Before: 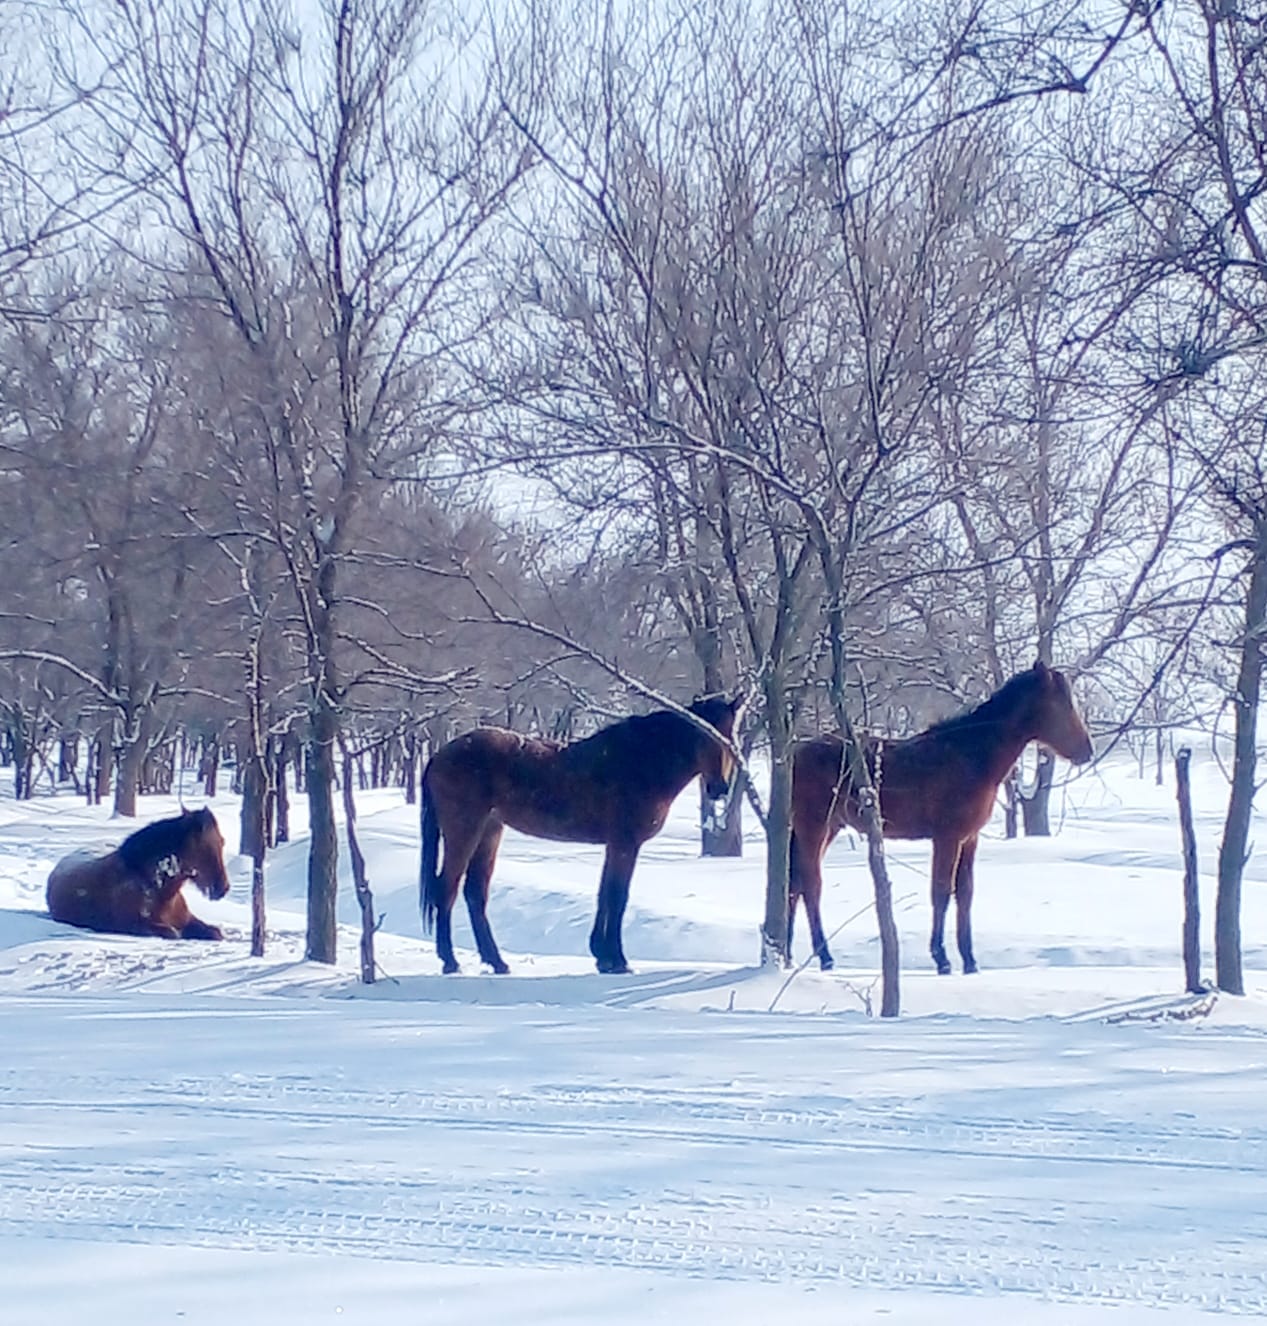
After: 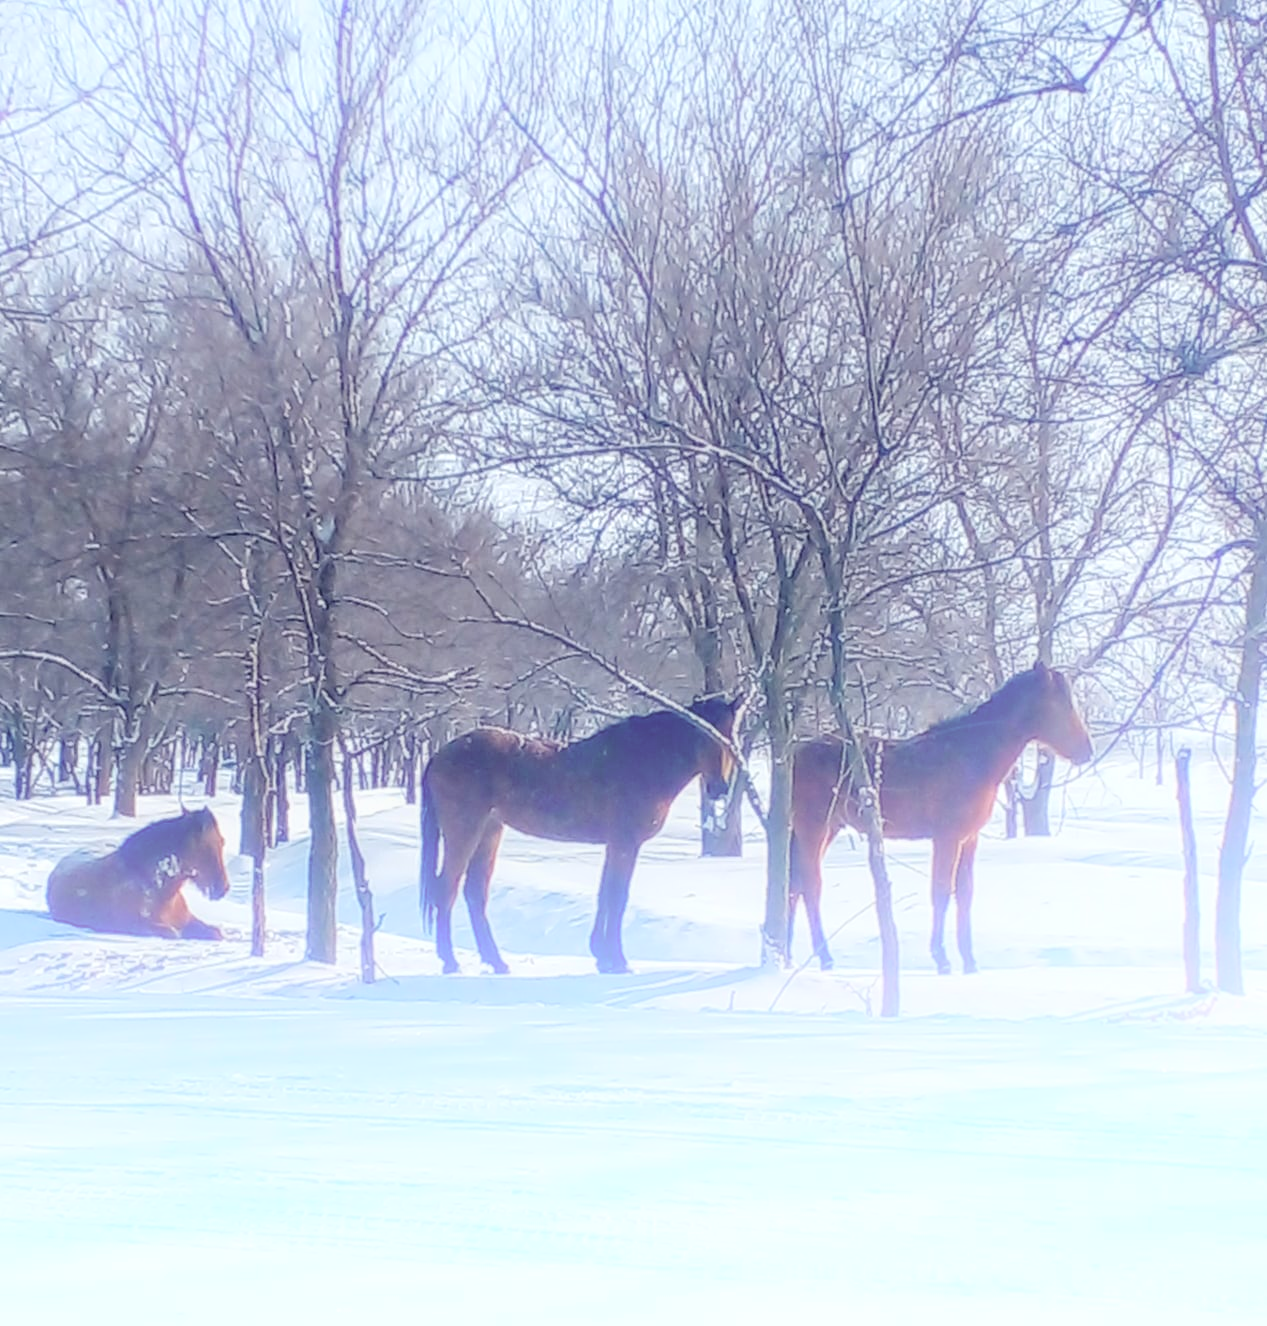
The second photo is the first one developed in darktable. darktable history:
bloom: size 38%, threshold 95%, strength 30%
local contrast: detail 117%
